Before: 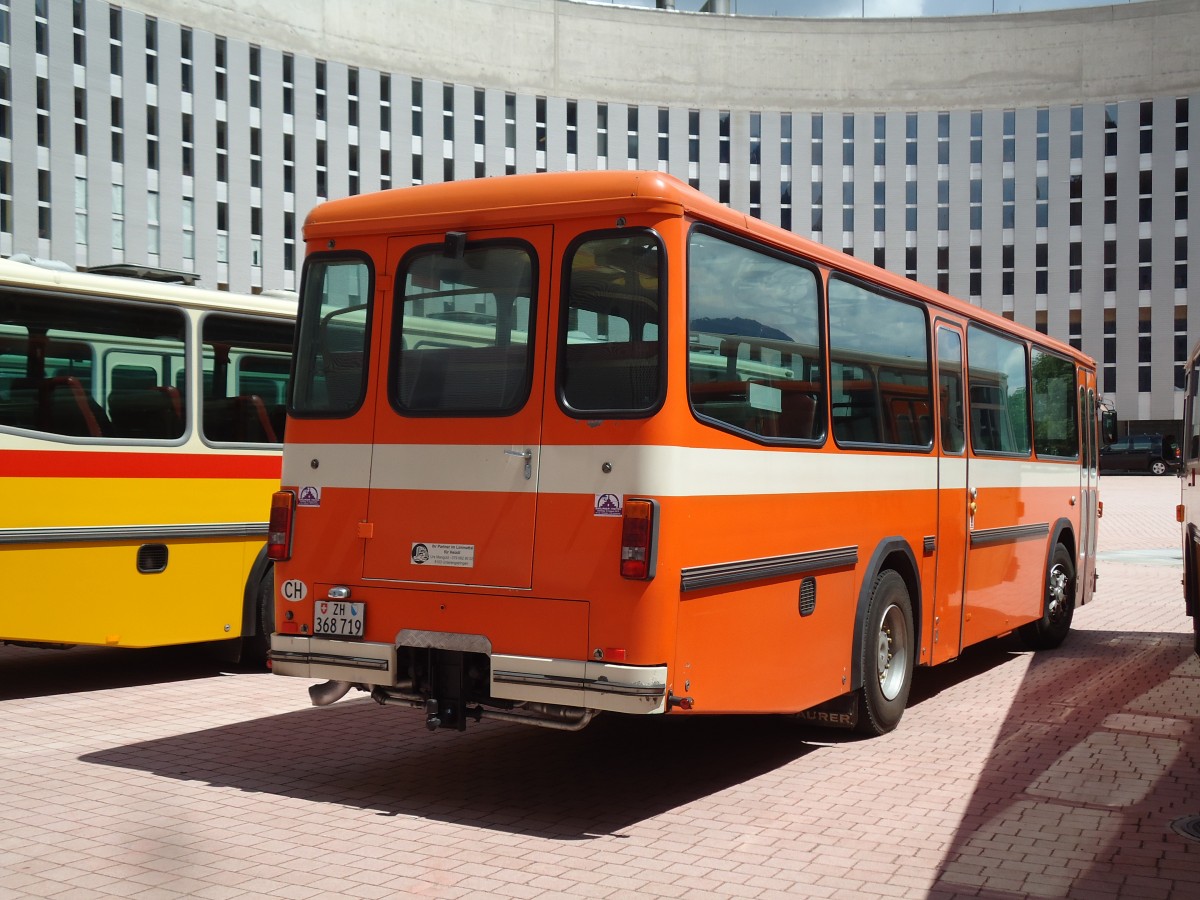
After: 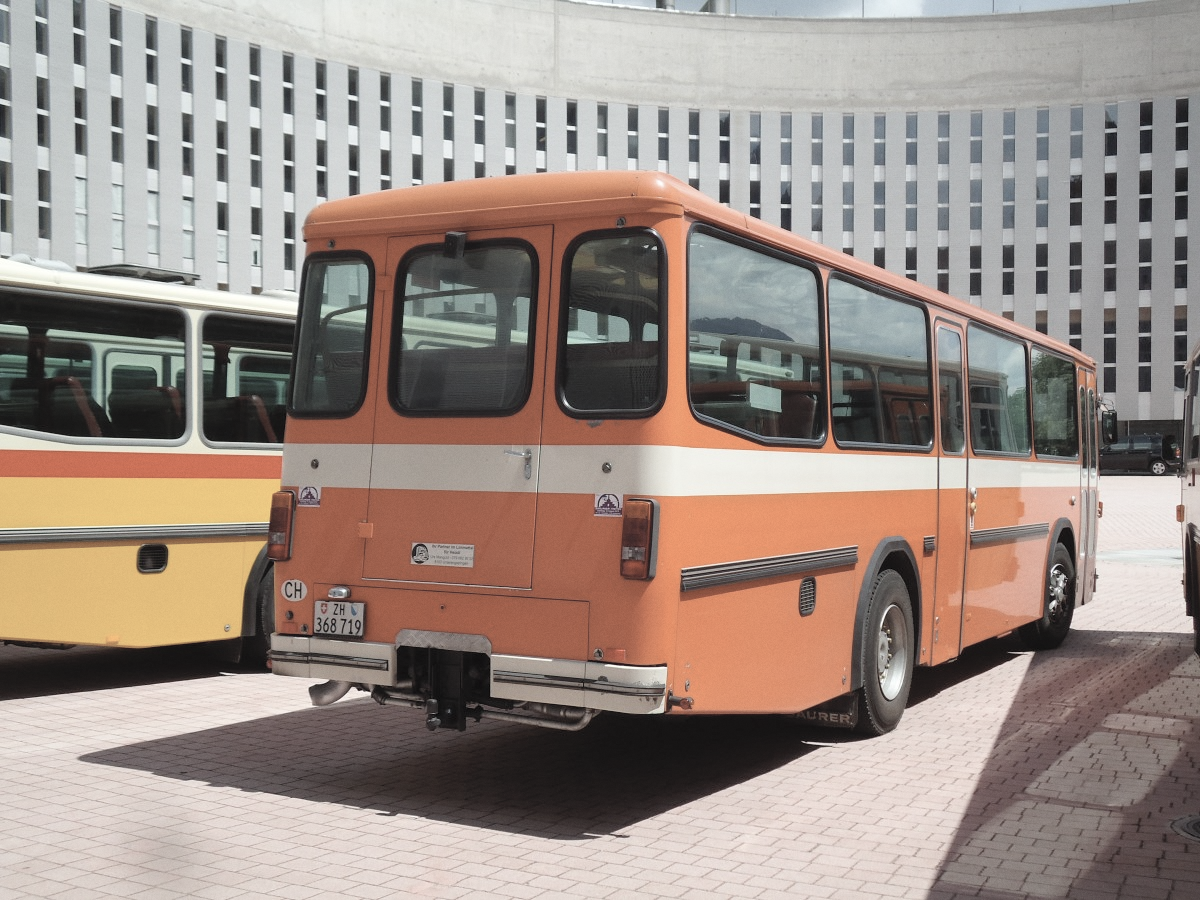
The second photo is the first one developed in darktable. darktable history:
grain: coarseness 0.09 ISO, strength 10%
contrast brightness saturation: brightness 0.18, saturation -0.5
